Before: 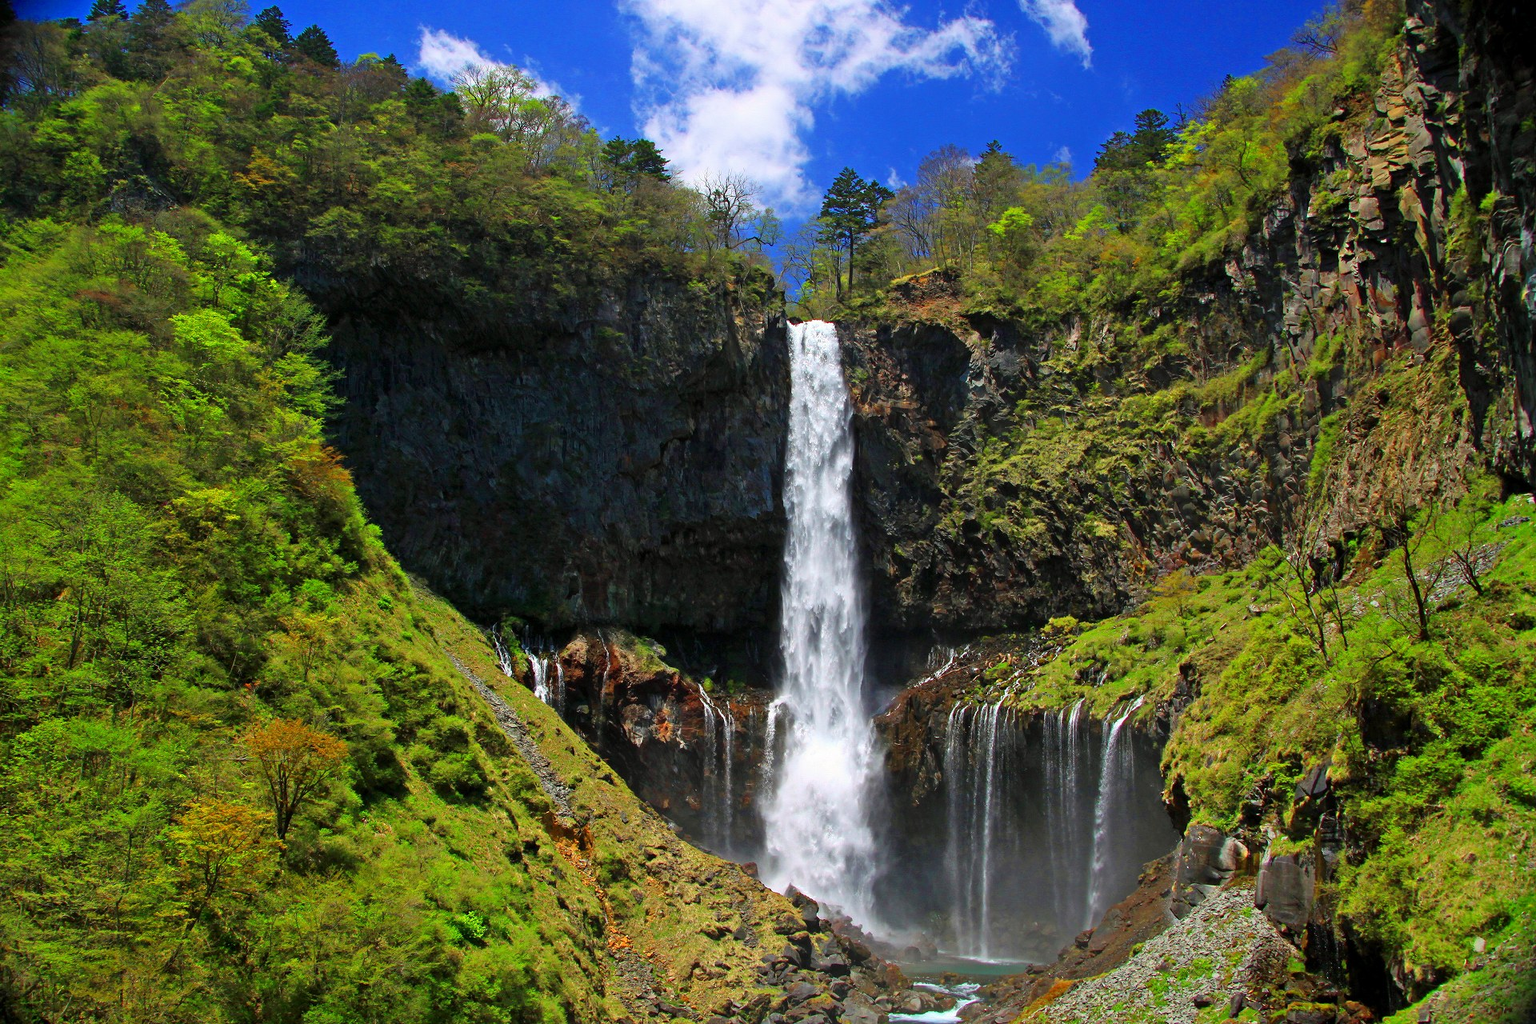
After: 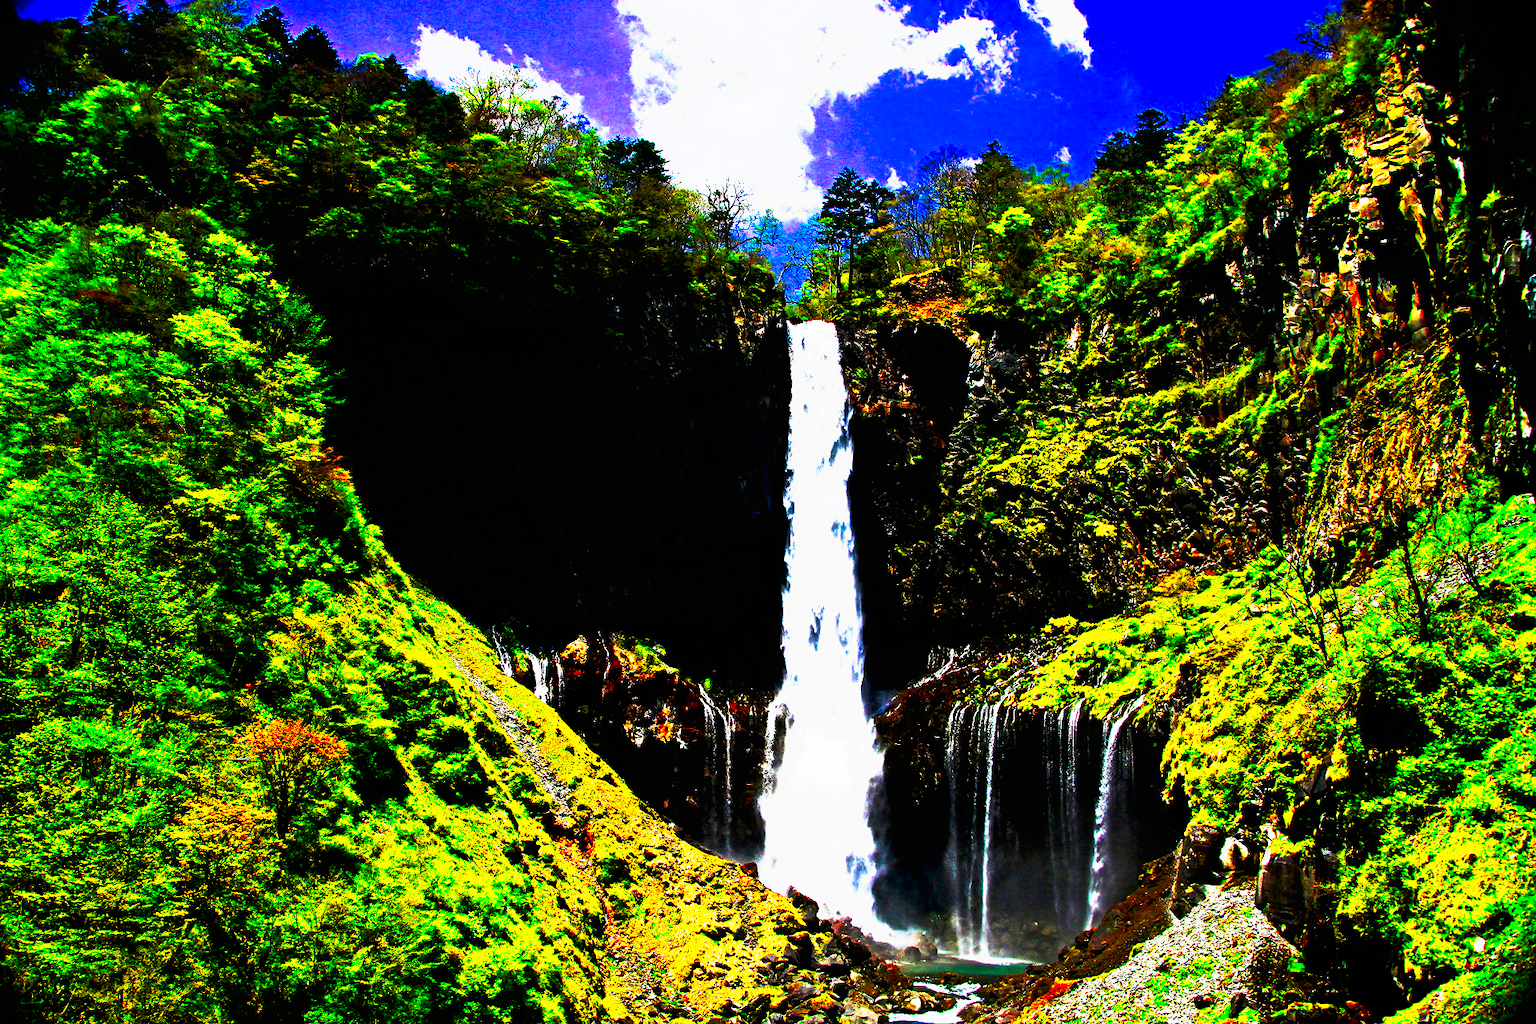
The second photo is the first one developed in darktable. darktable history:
tone curve: curves: ch0 [(0, 0) (0.003, 0.001) (0.011, 0.003) (0.025, 0.003) (0.044, 0.003) (0.069, 0.003) (0.1, 0.006) (0.136, 0.007) (0.177, 0.009) (0.224, 0.007) (0.277, 0.026) (0.335, 0.126) (0.399, 0.254) (0.468, 0.493) (0.543, 0.892) (0.623, 0.984) (0.709, 0.979) (0.801, 0.979) (0.898, 0.982) (1, 1)], preserve colors none
